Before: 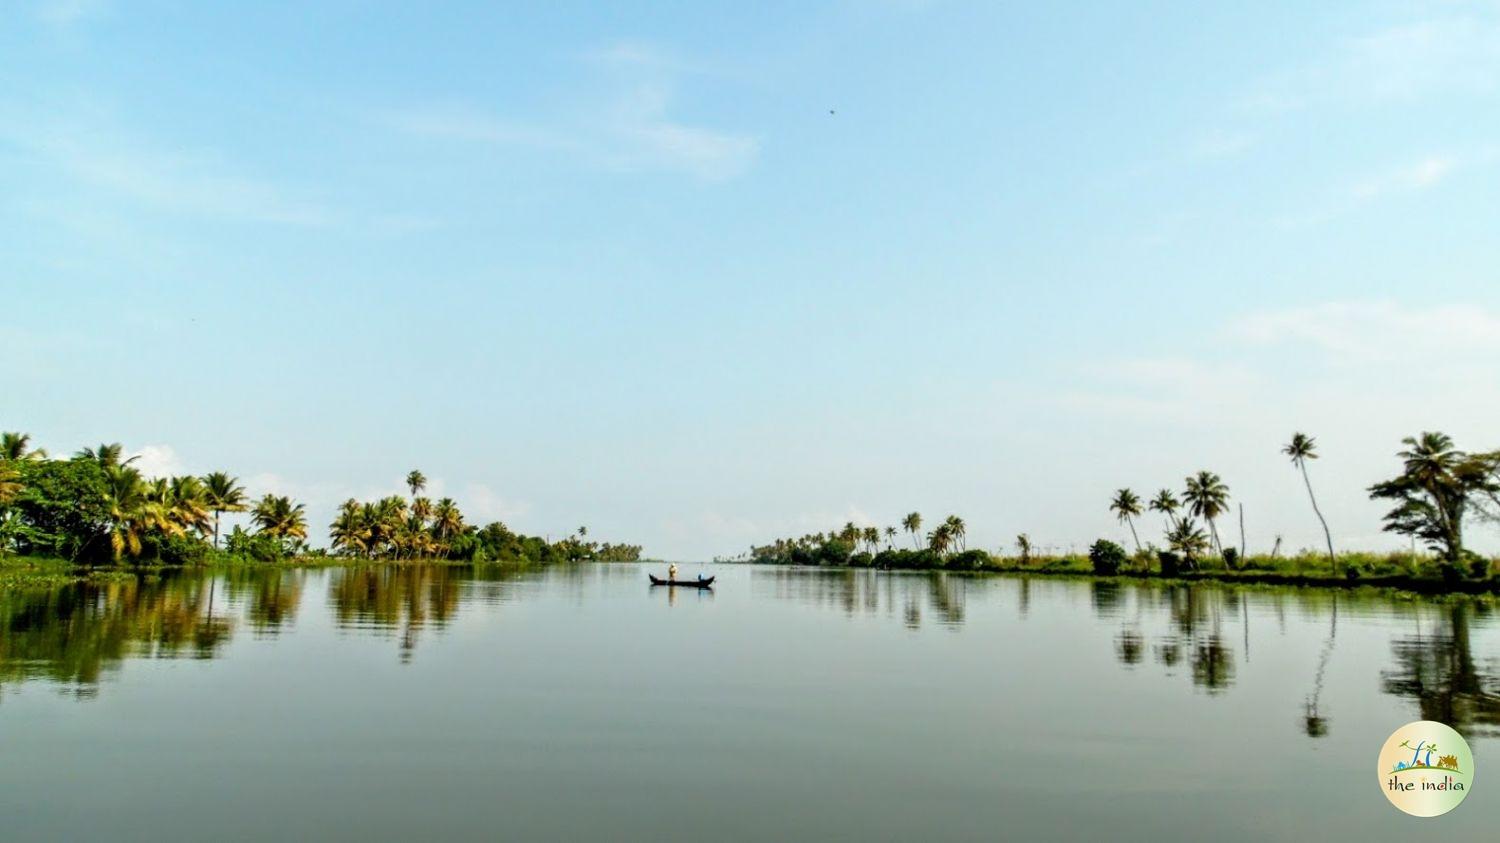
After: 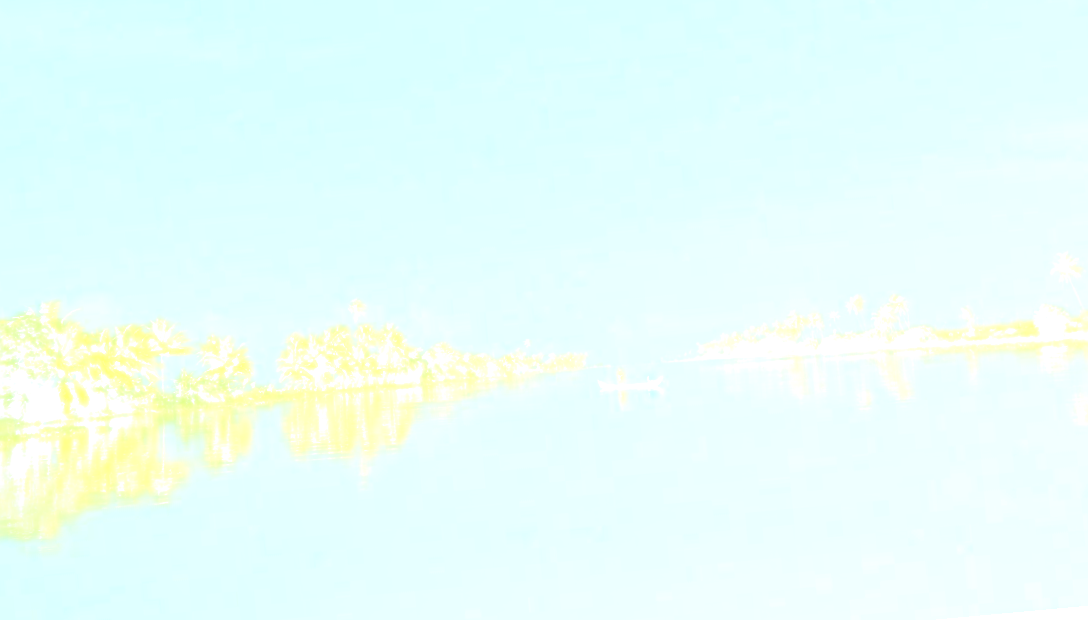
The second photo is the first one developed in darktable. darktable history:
bloom: size 70%, threshold 25%, strength 70%
color correction: highlights a* -6.69, highlights b* 0.49
filmic rgb: black relative exposure -7.65 EV, white relative exposure 4.56 EV, hardness 3.61, contrast 1.05
velvia: strength 15%
white balance: red 0.982, blue 1.018
crop: left 6.488%, top 27.668%, right 24.183%, bottom 8.656%
sharpen: radius 2.584, amount 0.688
rotate and perspective: rotation -5.2°, automatic cropping off
